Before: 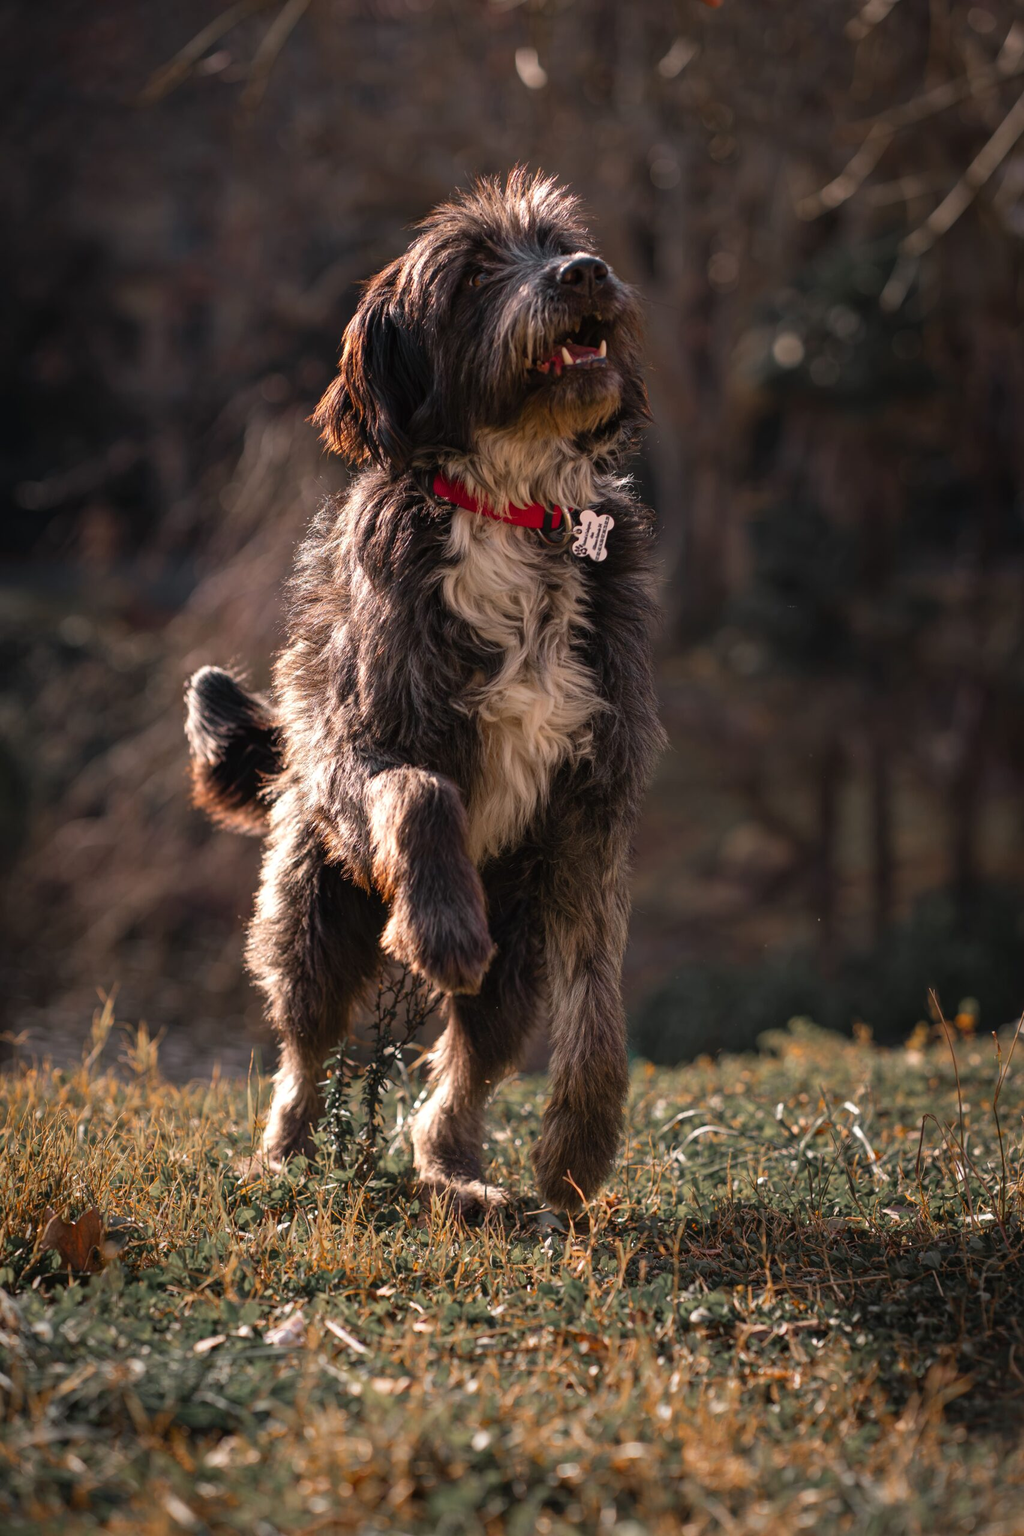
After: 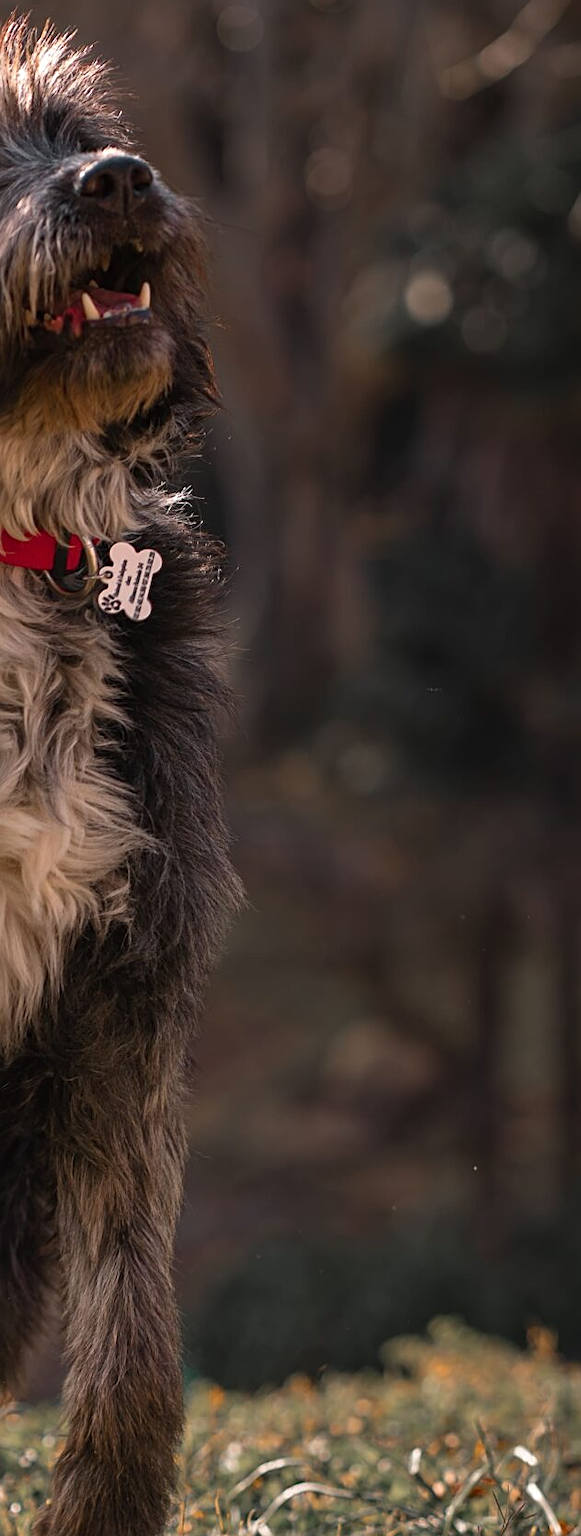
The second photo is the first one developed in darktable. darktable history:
crop and rotate: left 49.659%, top 10.118%, right 13.145%, bottom 24.419%
sharpen: on, module defaults
